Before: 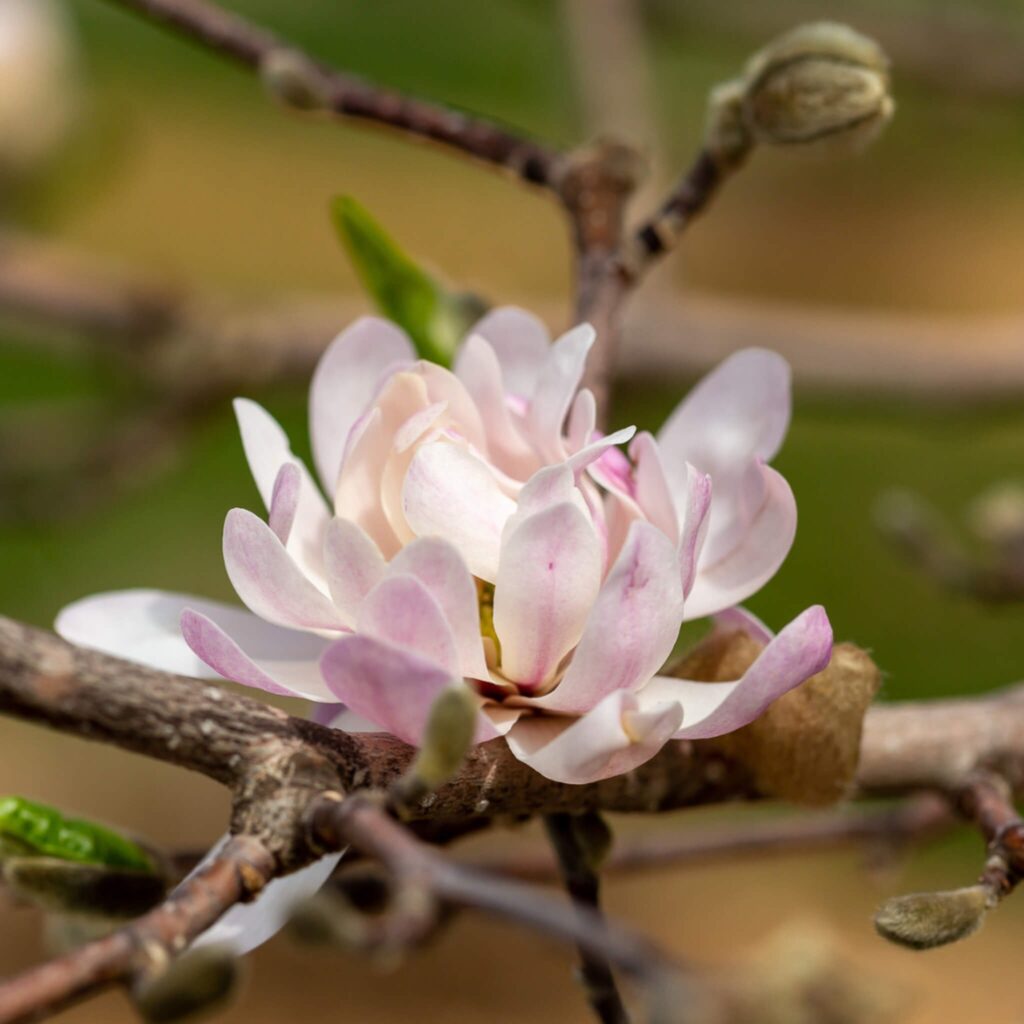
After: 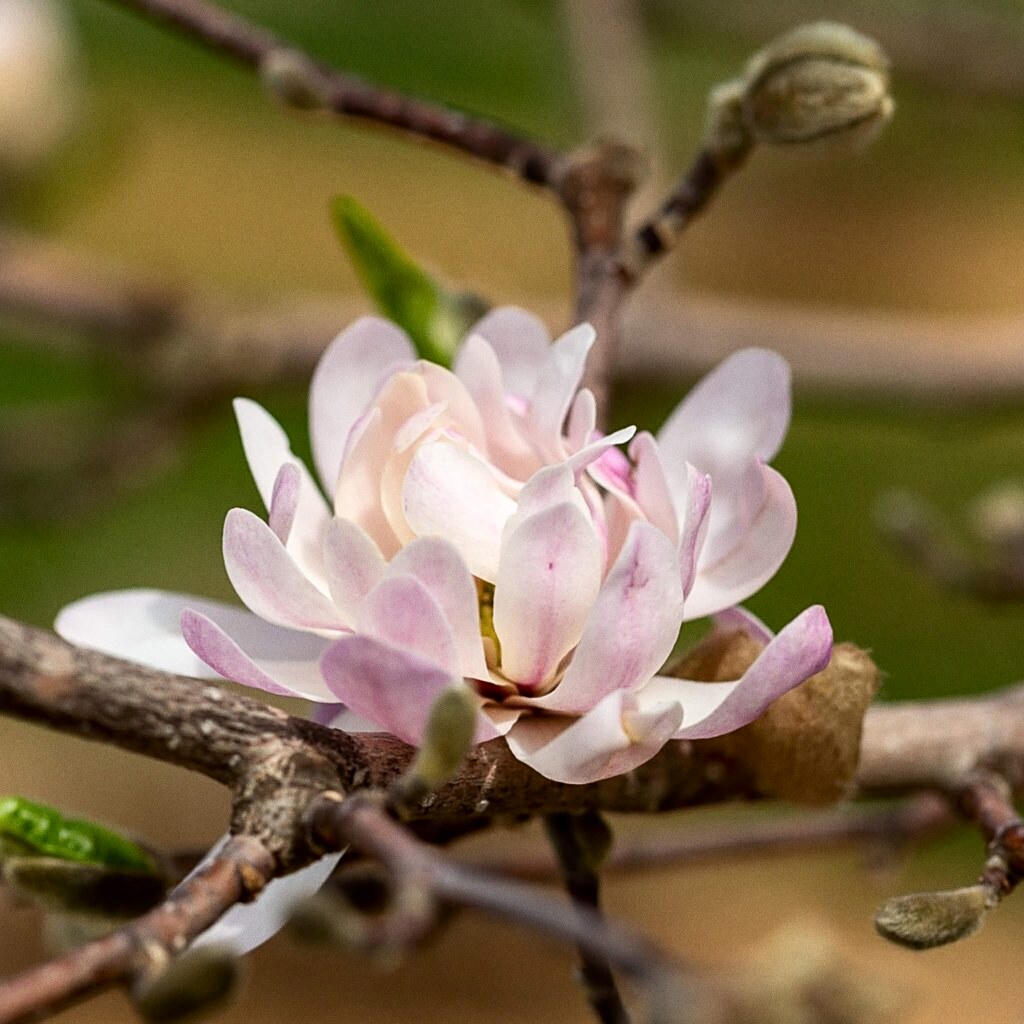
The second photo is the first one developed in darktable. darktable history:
sharpen: on, module defaults
color balance rgb: global vibrance 1%, saturation formula JzAzBz (2021)
grain: coarseness 0.09 ISO, strength 16.61%
contrast brightness saturation: contrast 0.14
